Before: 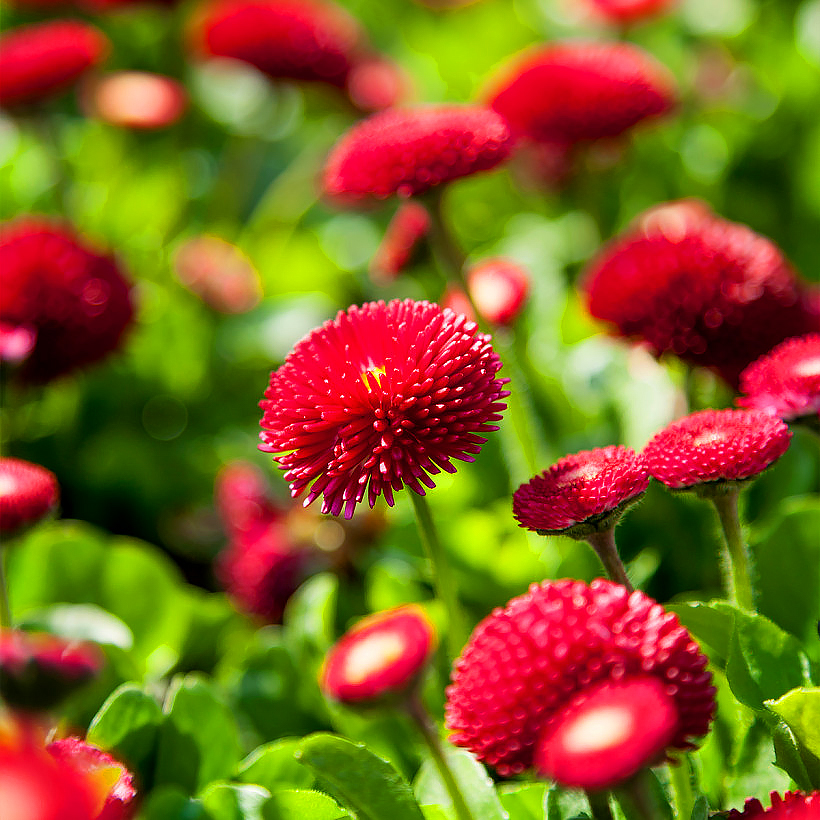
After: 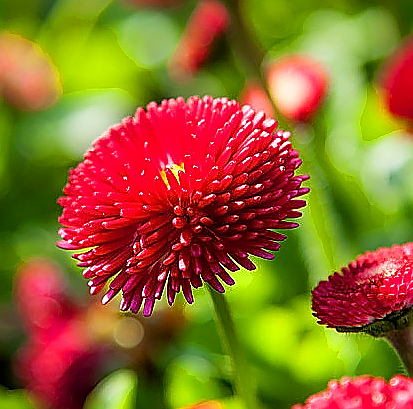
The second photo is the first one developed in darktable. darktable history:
sharpen: radius 1.377, amount 1.239, threshold 0.706
crop: left 24.569%, top 24.872%, right 24.981%, bottom 25.241%
